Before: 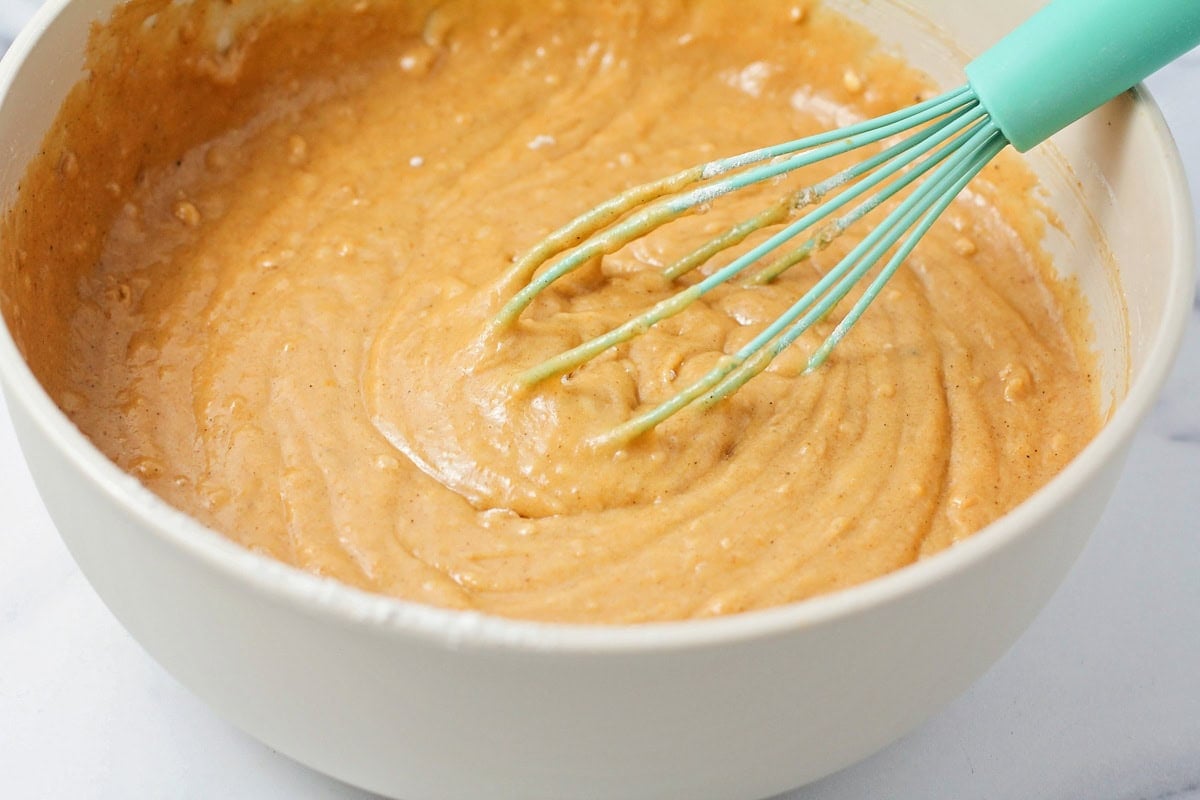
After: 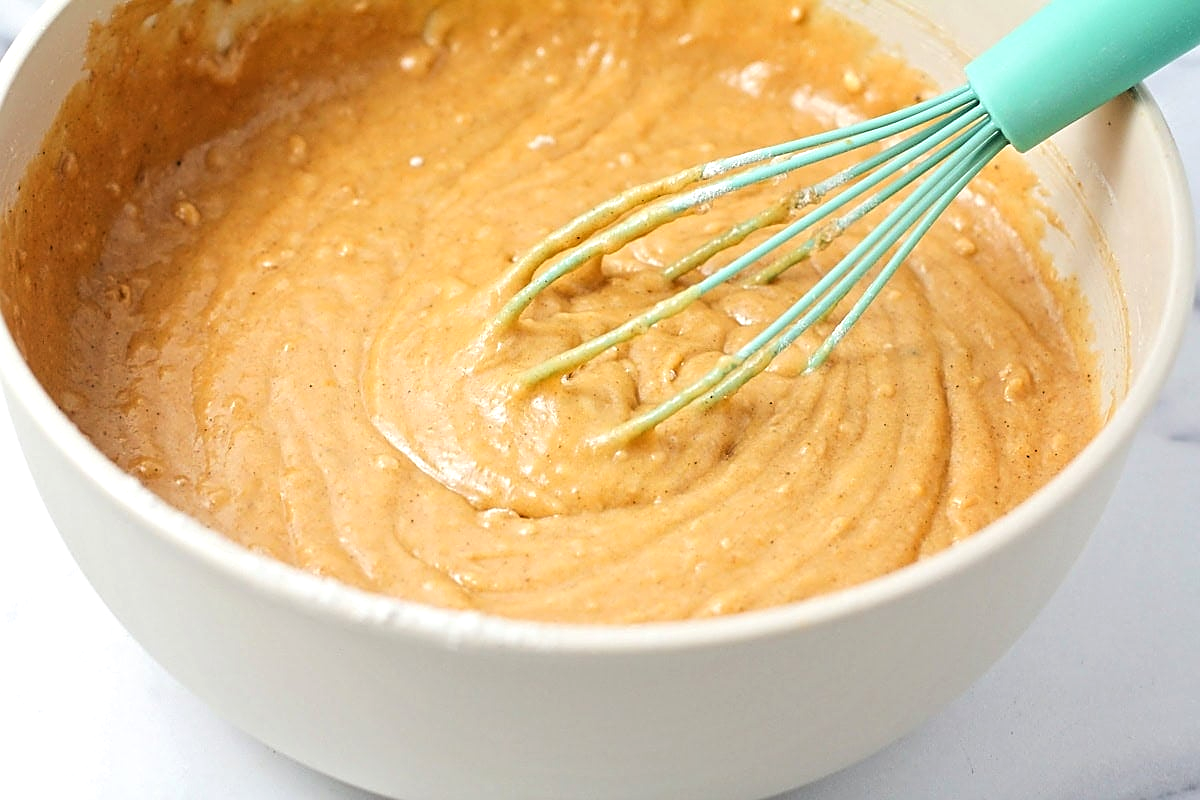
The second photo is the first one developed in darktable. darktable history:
sharpen: on, module defaults
levels: levels [0.062, 0.494, 0.925]
